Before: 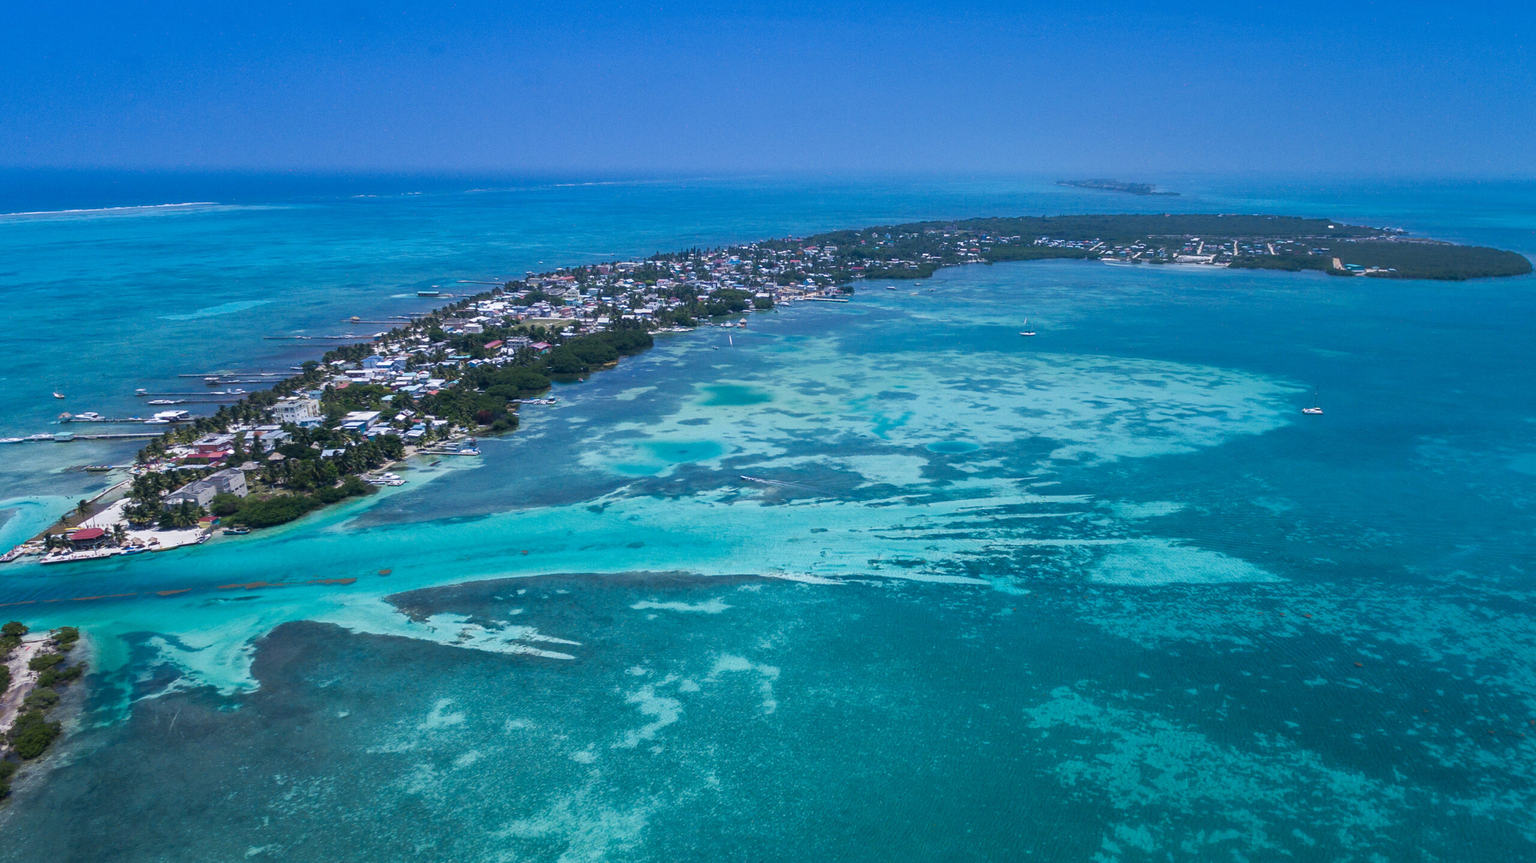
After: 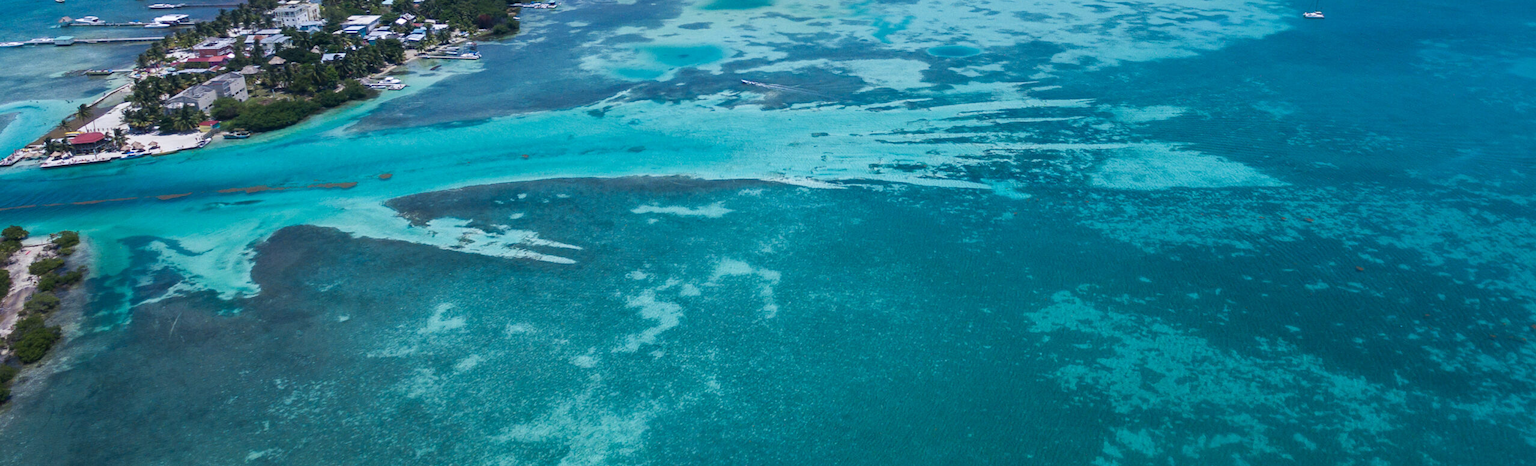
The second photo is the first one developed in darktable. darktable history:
crop and rotate: top 45.927%, right 0.065%
